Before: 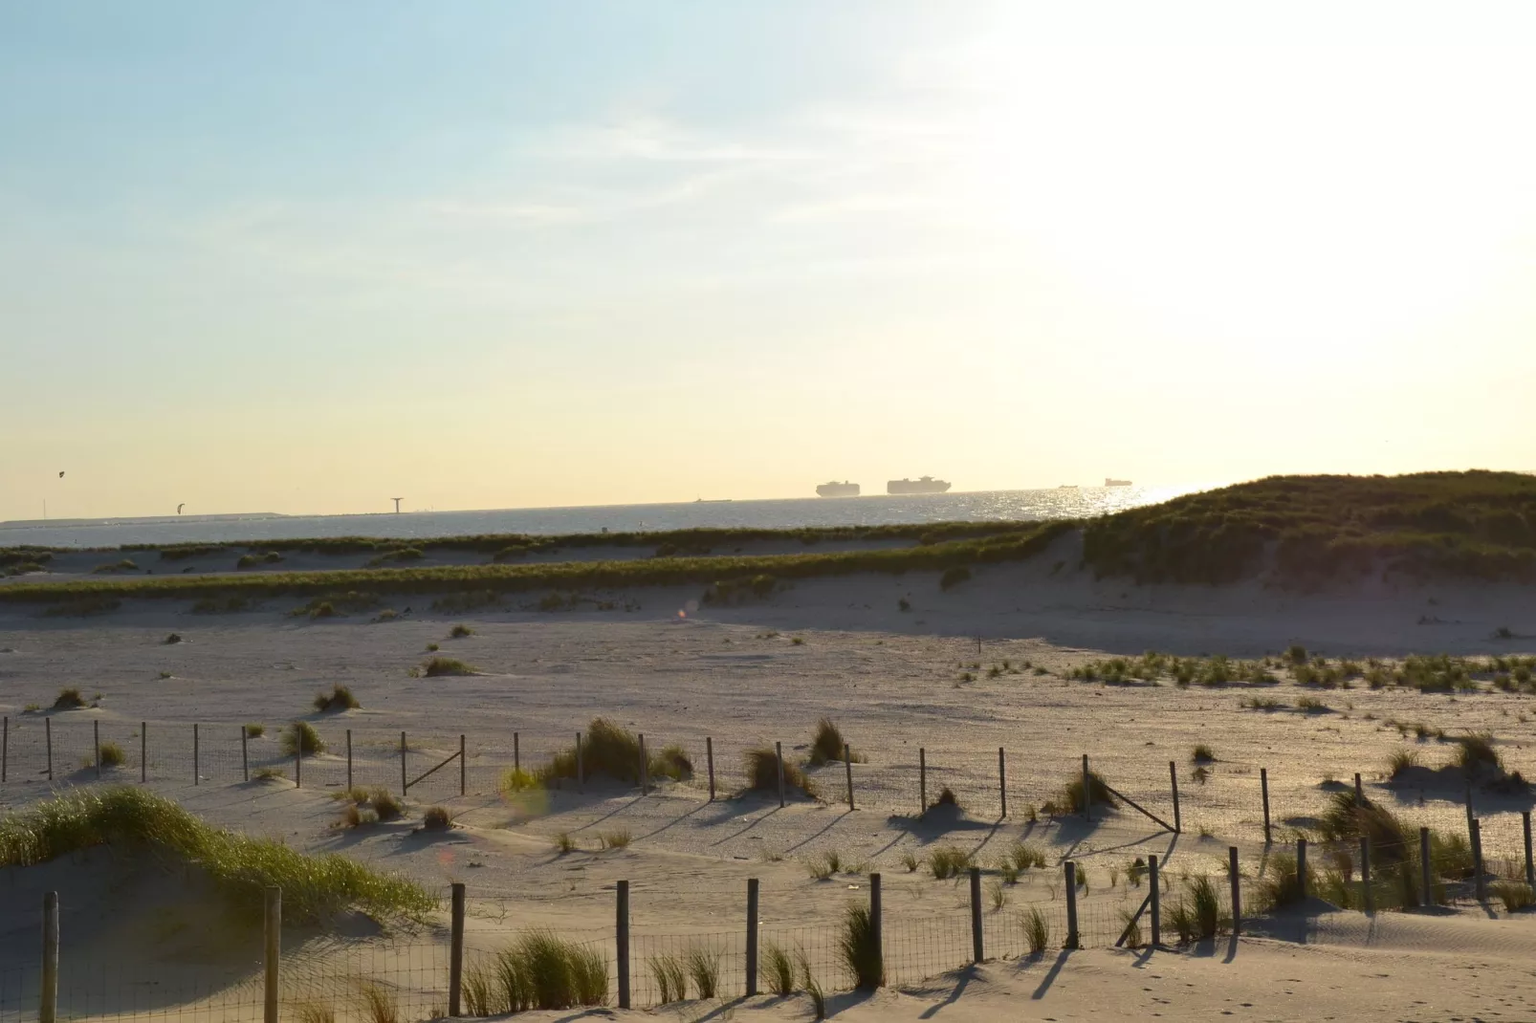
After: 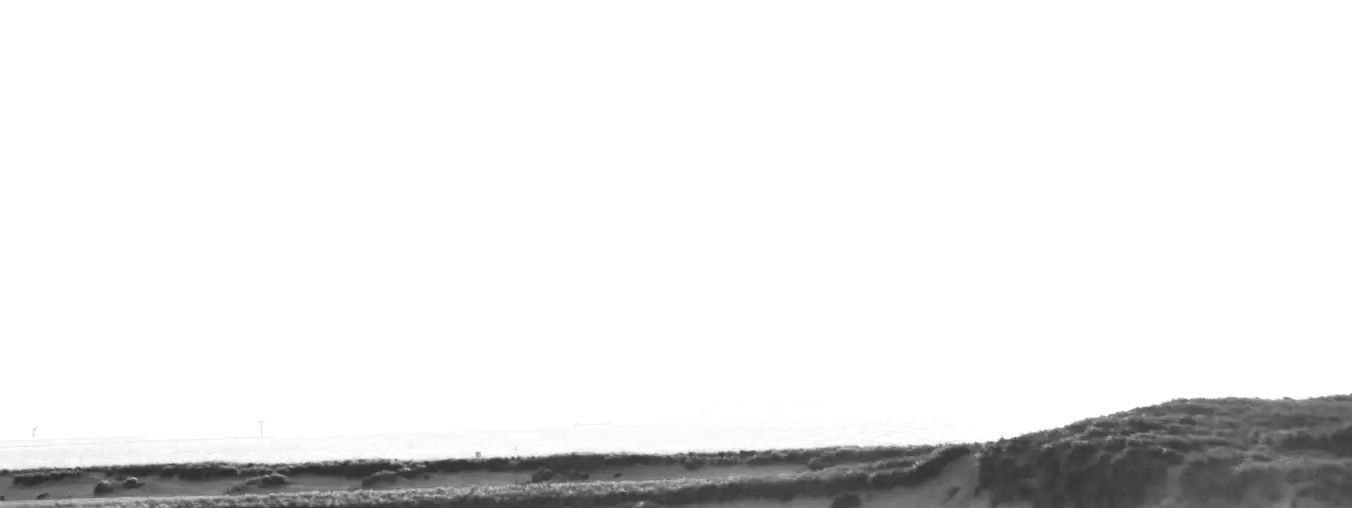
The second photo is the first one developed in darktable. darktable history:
color zones: curves: ch0 [(0, 0.613) (0.01, 0.613) (0.245, 0.448) (0.498, 0.529) (0.642, 0.665) (0.879, 0.777) (0.99, 0.613)]; ch1 [(0, 0) (0.143, 0) (0.286, 0) (0.429, 0) (0.571, 0) (0.714, 0) (0.857, 0)]
crop and rotate: left 9.686%, top 9.402%, right 6.073%, bottom 43.054%
exposure: black level correction 0, exposure 1.705 EV, compensate exposure bias true, compensate highlight preservation false
tone curve: curves: ch0 [(0, 0) (0.003, 0.082) (0.011, 0.082) (0.025, 0.088) (0.044, 0.088) (0.069, 0.093) (0.1, 0.101) (0.136, 0.109) (0.177, 0.129) (0.224, 0.155) (0.277, 0.214) (0.335, 0.289) (0.399, 0.378) (0.468, 0.476) (0.543, 0.589) (0.623, 0.713) (0.709, 0.826) (0.801, 0.908) (0.898, 0.98) (1, 1)], color space Lab, independent channels, preserve colors none
